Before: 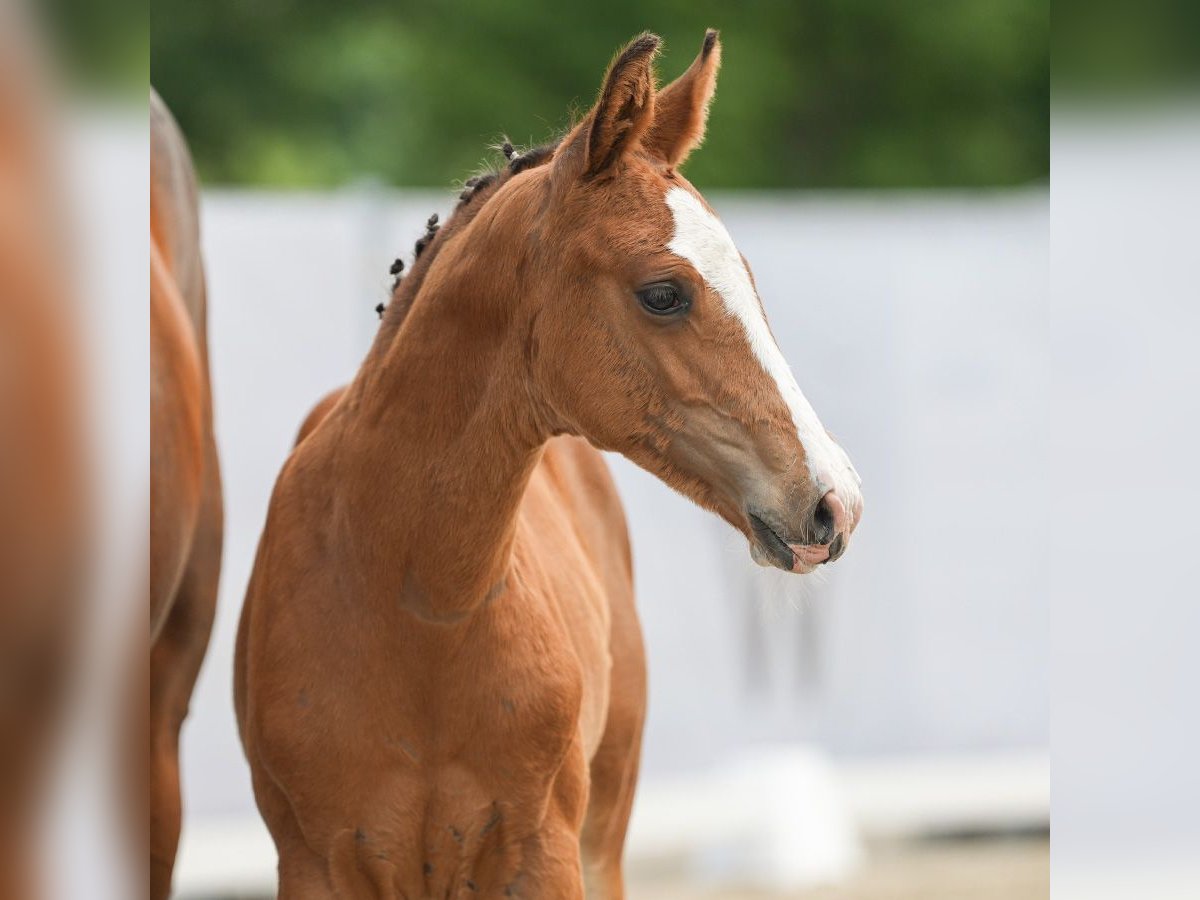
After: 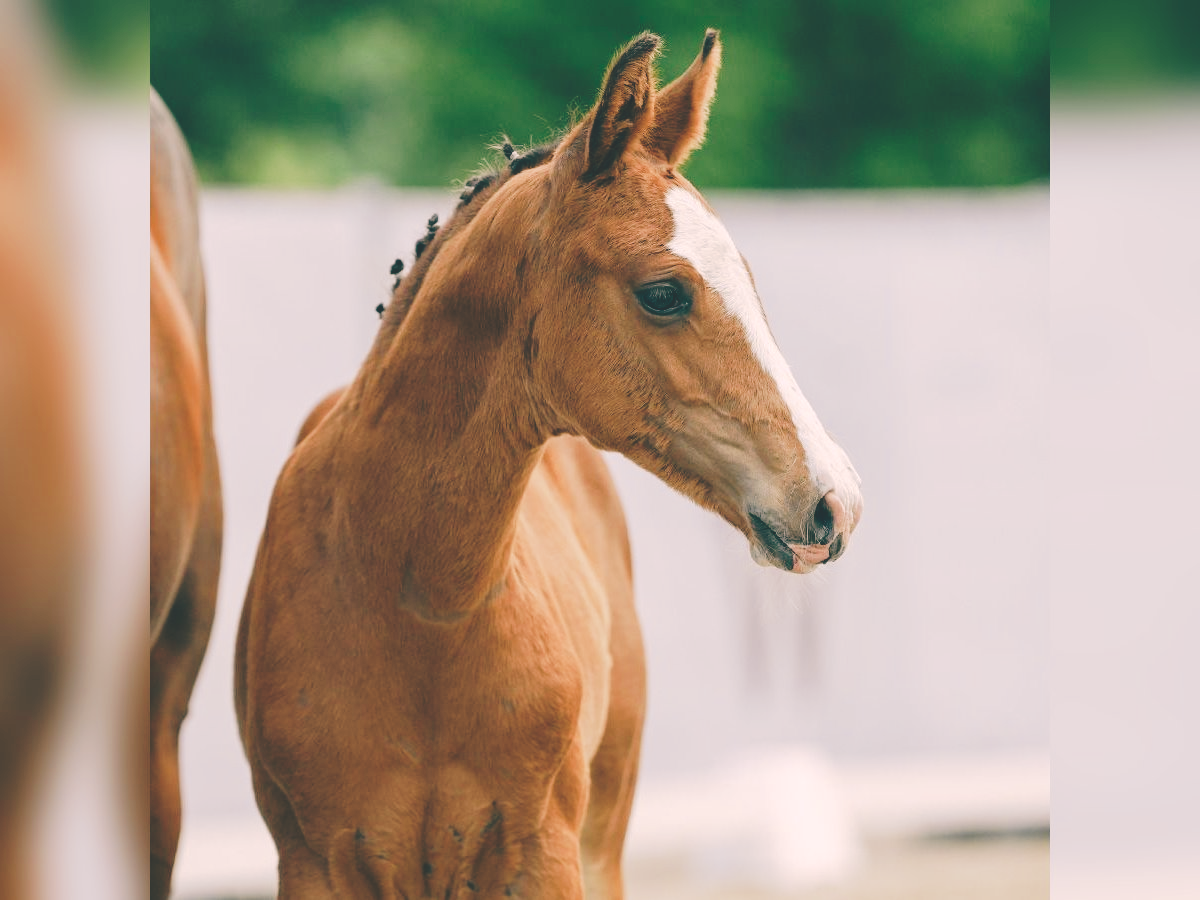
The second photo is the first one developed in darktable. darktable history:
tone curve: curves: ch0 [(0, 0) (0.003, 0.177) (0.011, 0.177) (0.025, 0.176) (0.044, 0.178) (0.069, 0.186) (0.1, 0.194) (0.136, 0.203) (0.177, 0.223) (0.224, 0.255) (0.277, 0.305) (0.335, 0.383) (0.399, 0.467) (0.468, 0.546) (0.543, 0.616) (0.623, 0.694) (0.709, 0.764) (0.801, 0.834) (0.898, 0.901) (1, 1)], preserve colors none
color look up table: target L [96.76, 92.9, 92.21, 92.69, 88.76, 81.3, 73.08, 66.41, 48.59, 27.17, 24.13, 201.21, 80.84, 82.27, 73.2, 63.57, 57.29, 58.88, 55.1, 60.72, 50.63, 43.34, 30.58, 28.85, 12.53, 5.687, 86.22, 77.73, 70.37, 72.82, 56.45, 58.86, 64.78, 55.16, 45.77, 44.4, 33.25, 33.86, 31.95, 15.79, 15.08, 4.566, 81.85, 69.54, 78.43, 67.85, 50.71, 52.44, 24.74], target a [-9.43, -6.361, -14.14, -20.18, -25.28, -12.28, -10.47, -50.71, -40.19, -25.62, -27.25, 0, 19.98, 11.32, 23.71, 26.9, 39.96, 7.647, 61.12, 1.3, 47.33, 66.33, 0.345, 28.34, 3.42, -16.35, 18.24, 36.96, 21.17, 38.63, 16.75, 72.49, 65.08, 56.61, 39.46, 28.27, 12.77, 50.63, 33.46, -27.23, 17.04, -10.5, -9.88, 0.849, -20.15, -2.01, -2.461, -19.37, -1.79], target b [37.94, 14.33, 4.007, 19.2, 30.55, 23.27, 61.31, 41.48, 22.32, 15.86, -2.399, -0.001, 27.7, 61.87, 13.45, 55.61, 21.7, 5.072, 39.34, 34.17, 50.36, 17.64, 0.111, 26.53, 4.292, -13.06, -3.871, -18.22, -31.54, 3.387, -17.81, -18.77, -36.76, -9.894, -31.94, -73.02, -53.44, -58.76, -8.608, -8.153, -40.68, -27.12, -12.6, -17.4, 0.618, -2.205, -52.14, -26.88, -30.39], num patches 49
